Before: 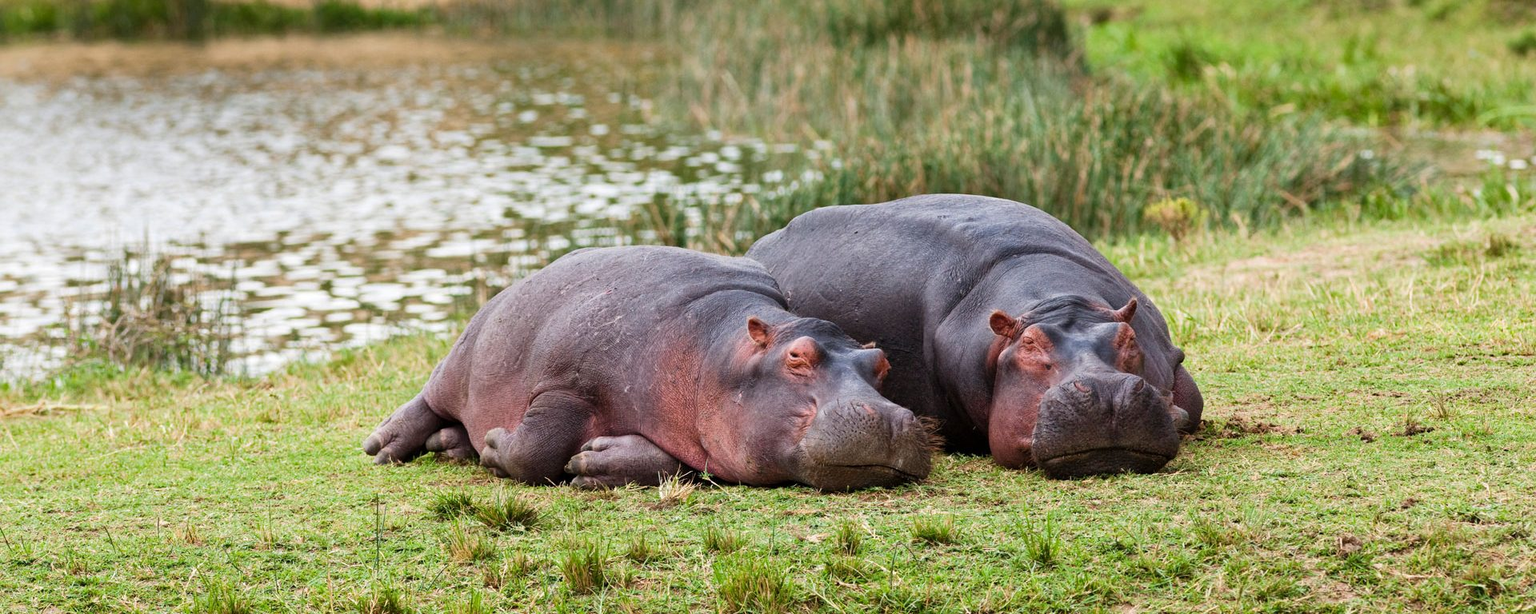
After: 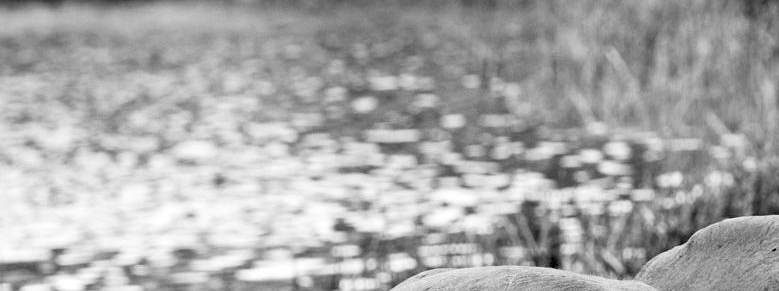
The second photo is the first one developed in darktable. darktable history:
rgb levels: levels [[0.034, 0.472, 0.904], [0, 0.5, 1], [0, 0.5, 1]]
monochrome: on, module defaults
crop: left 15.452%, top 5.459%, right 43.956%, bottom 56.62%
contrast brightness saturation: contrast 0.14
